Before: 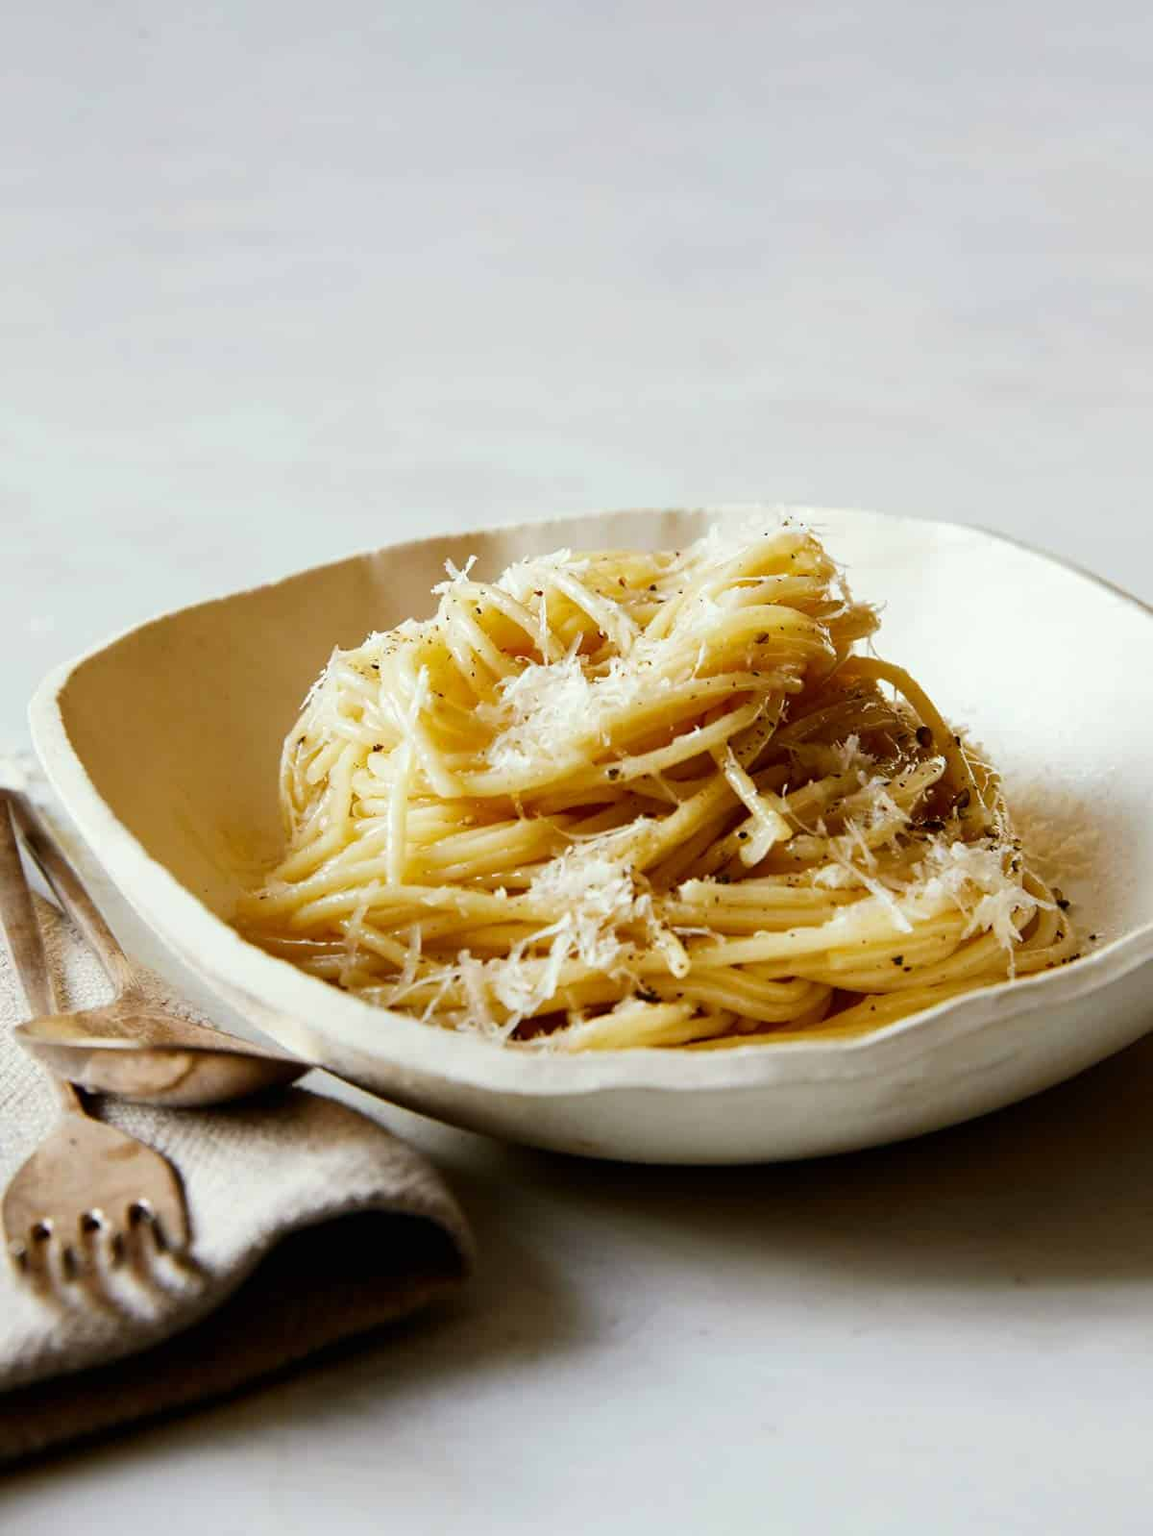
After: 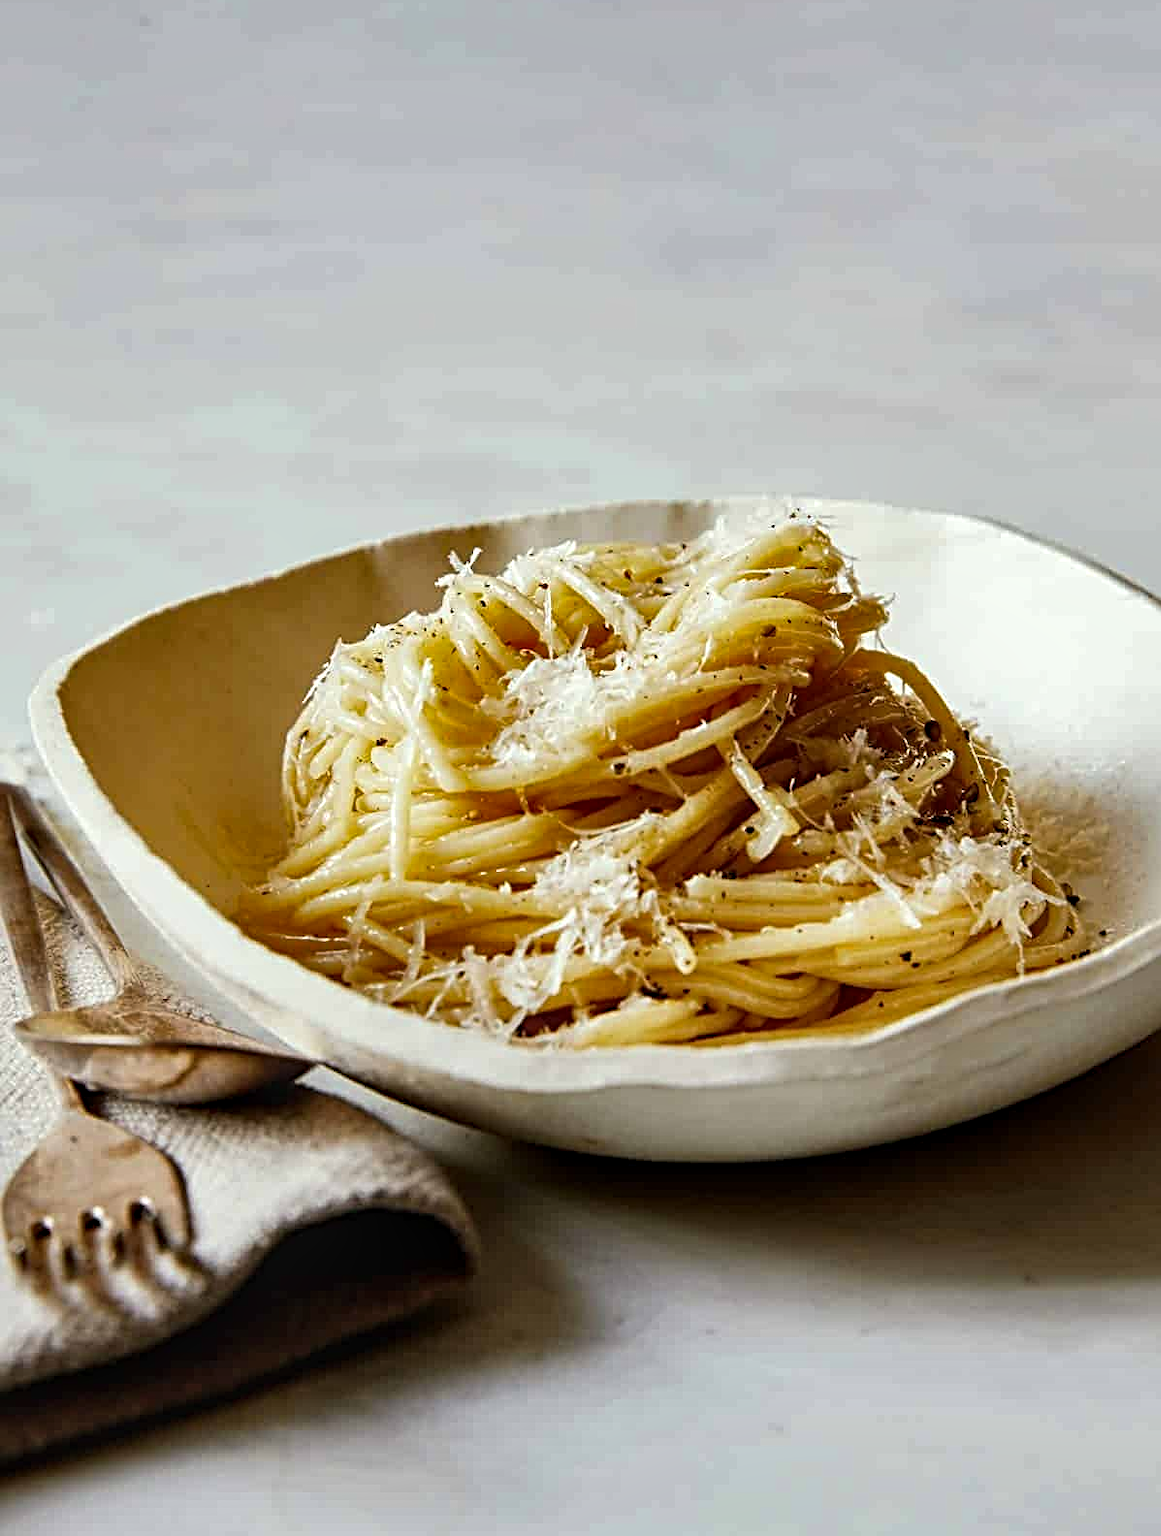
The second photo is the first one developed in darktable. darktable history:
shadows and highlights: highlights color adjustment 55.36%, low approximation 0.01, soften with gaussian
sharpen: radius 3.985
crop: top 0.838%, right 0.119%
tone equalizer: on, module defaults
local contrast: on, module defaults
